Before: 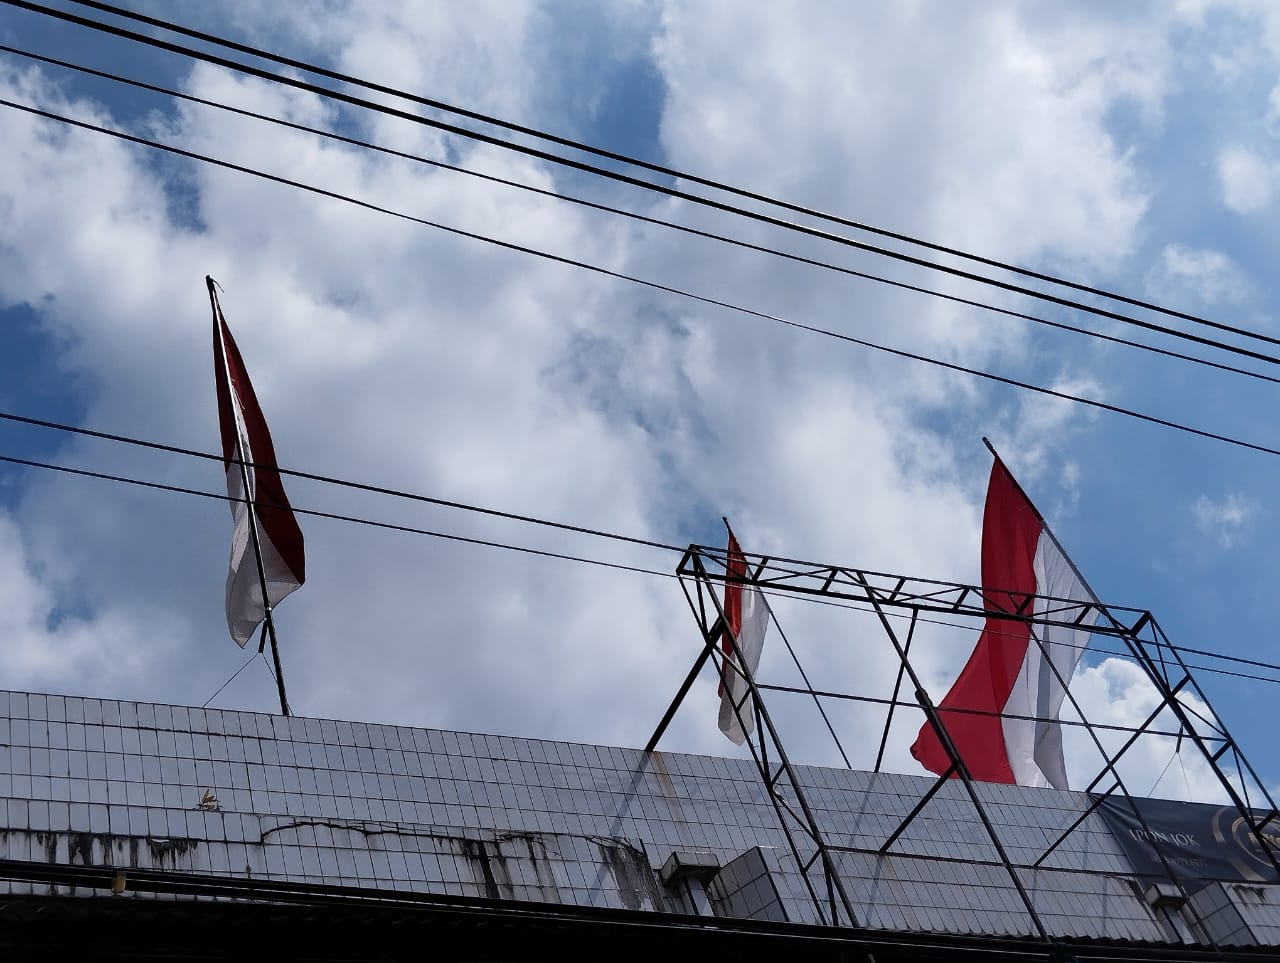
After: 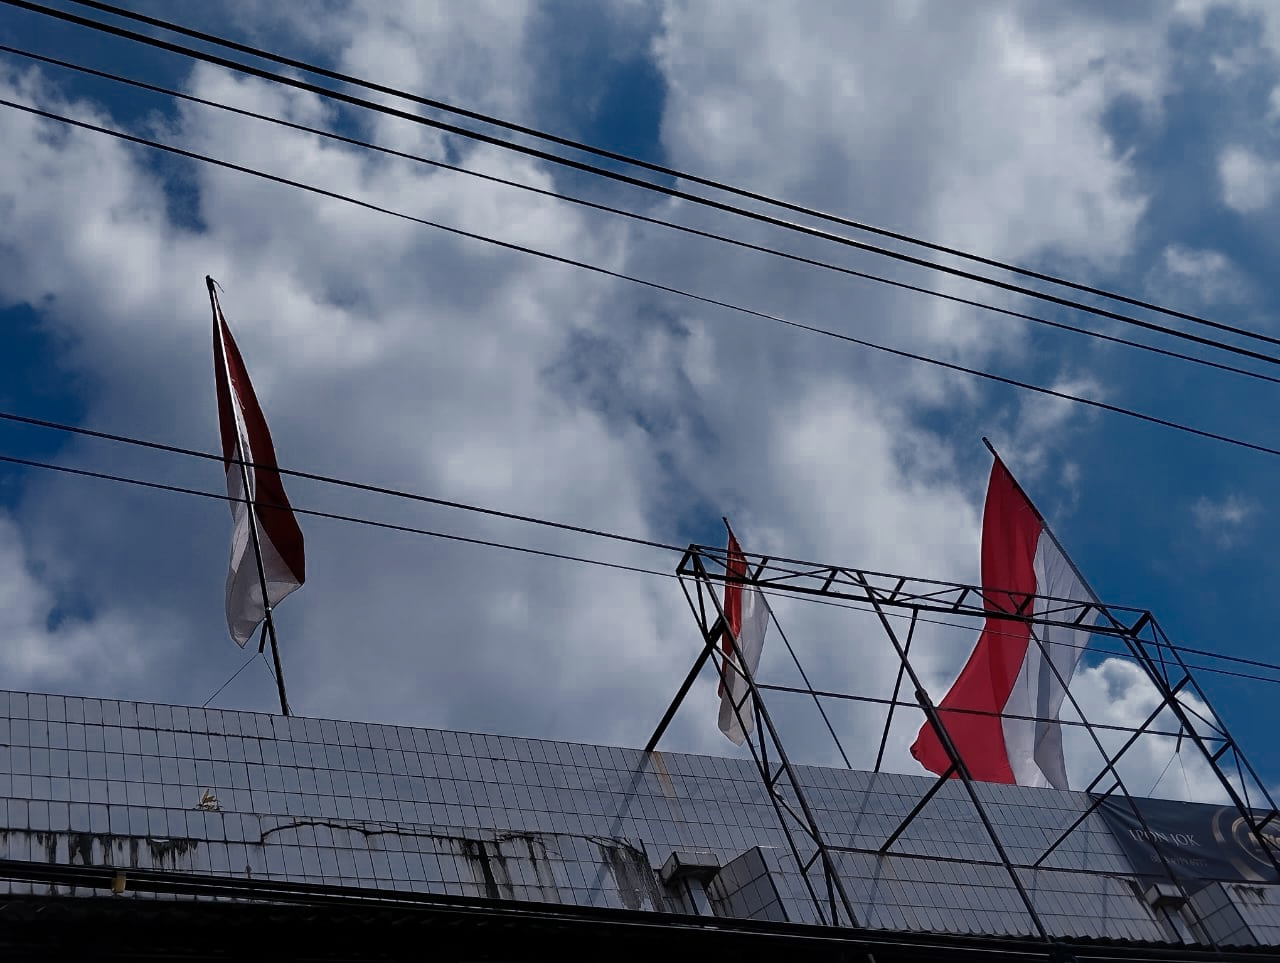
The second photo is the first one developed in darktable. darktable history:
color zones: curves: ch0 [(0, 0.497) (0.143, 0.5) (0.286, 0.5) (0.429, 0.483) (0.571, 0.116) (0.714, -0.006) (0.857, 0.28) (1, 0.497)]
tone equalizer: on, module defaults
